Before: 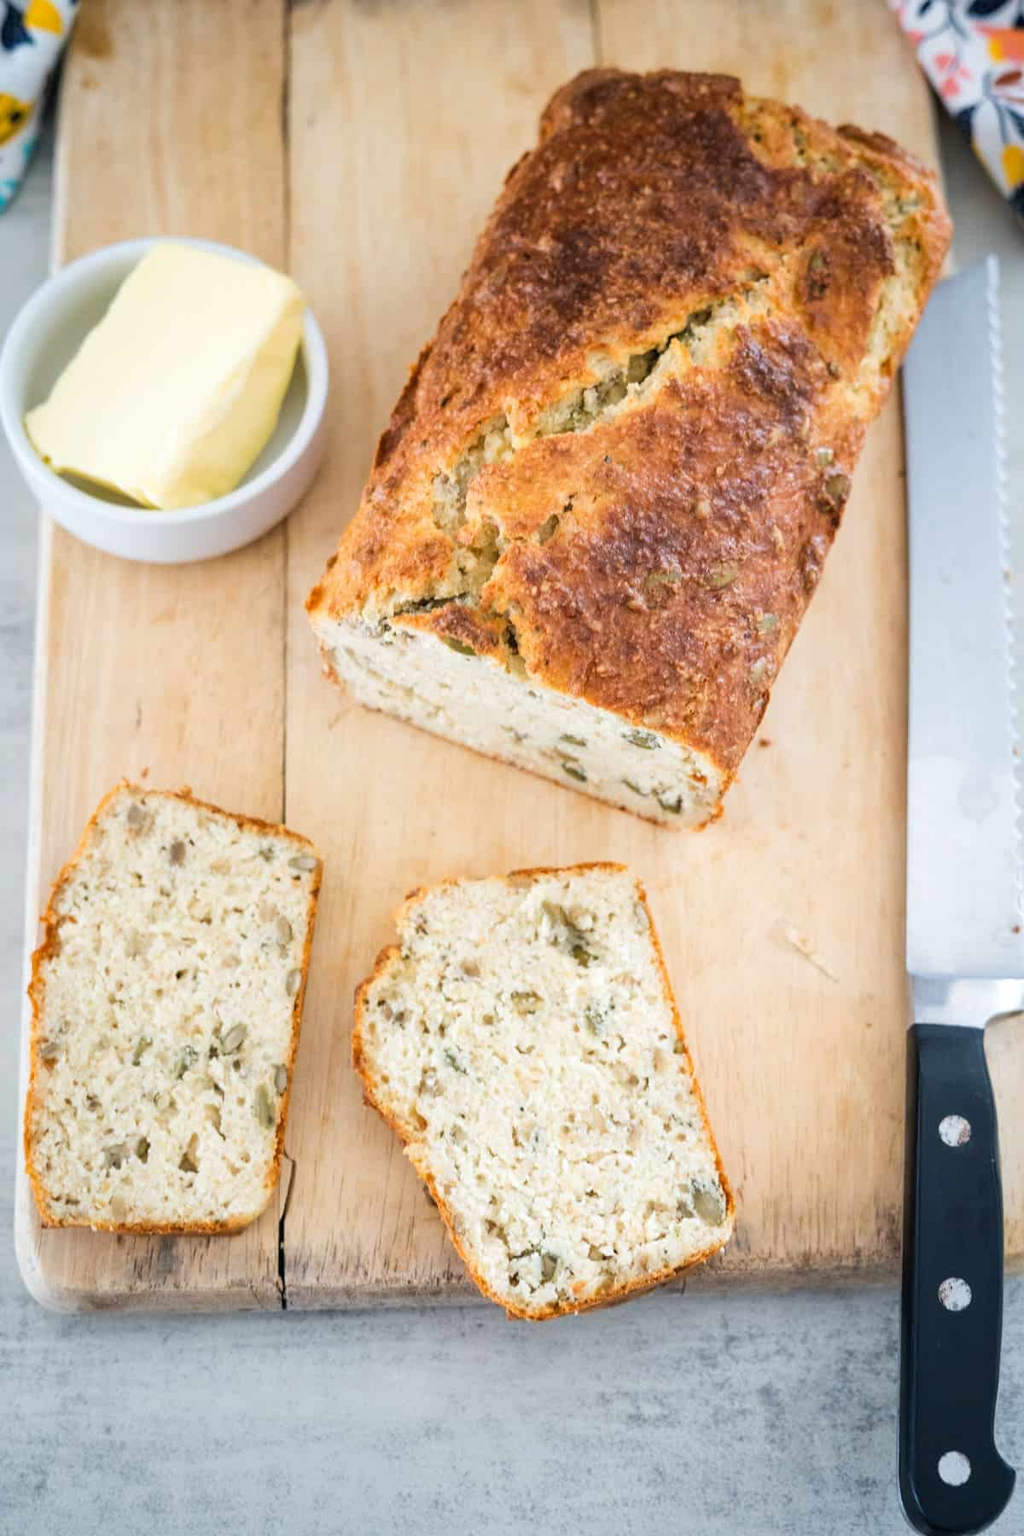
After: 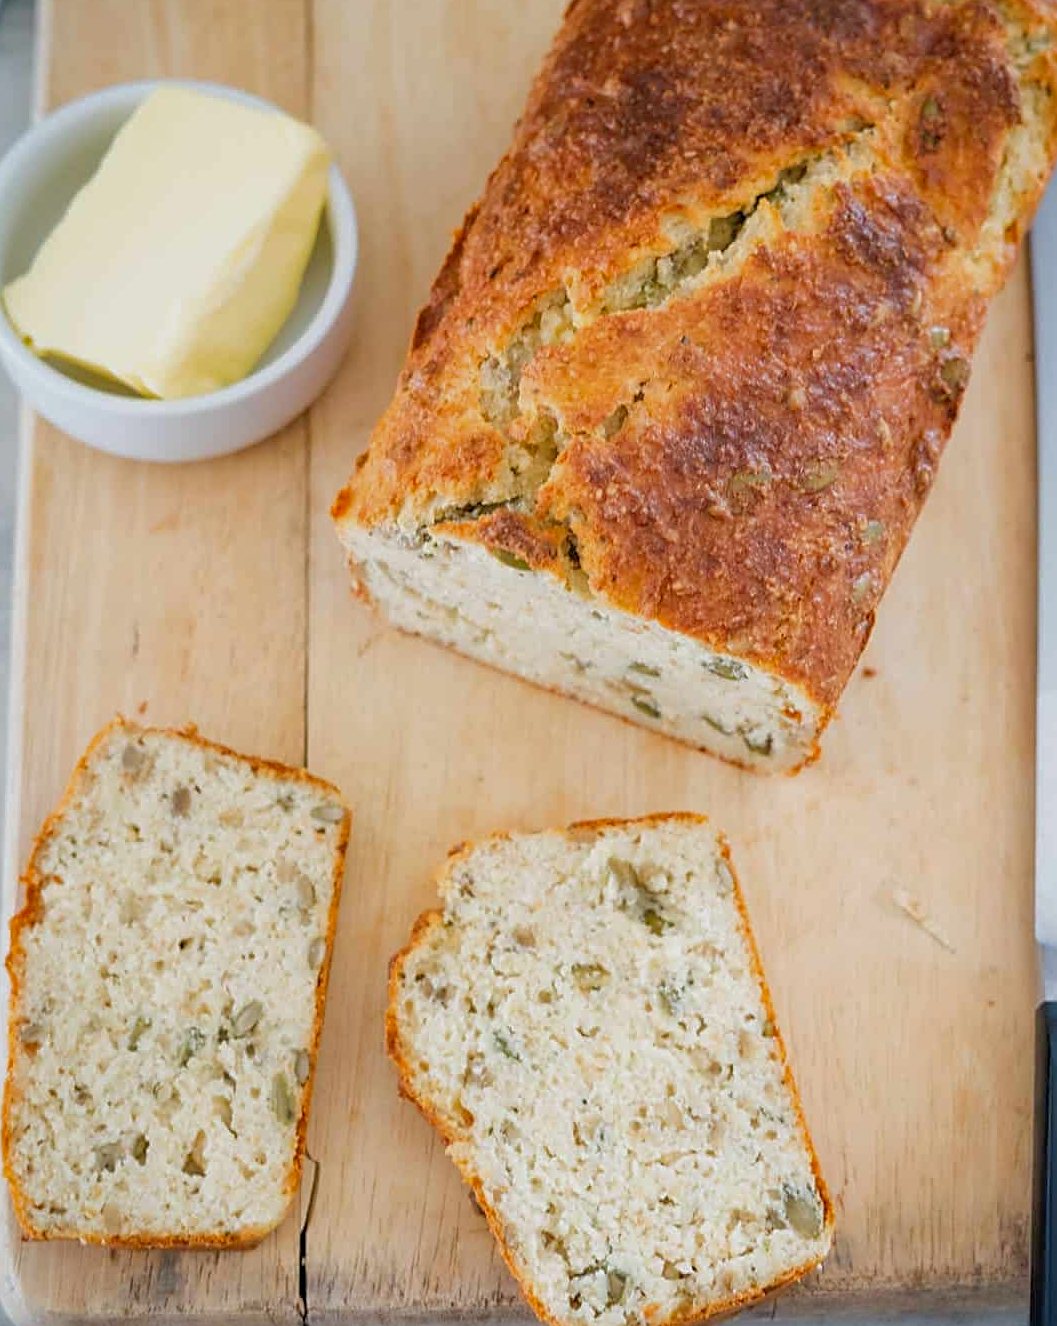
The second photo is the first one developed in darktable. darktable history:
sharpen: on, module defaults
contrast brightness saturation: contrast 0.041, saturation 0.155
tone equalizer: -8 EV 0.212 EV, -7 EV 0.424 EV, -6 EV 0.454 EV, -5 EV 0.217 EV, -3 EV -0.284 EV, -2 EV -0.404 EV, -1 EV -0.419 EV, +0 EV -0.28 EV, edges refinement/feathering 500, mask exposure compensation -1.57 EV, preserve details no
crop and rotate: left 2.278%, top 11.022%, right 9.579%, bottom 15.258%
